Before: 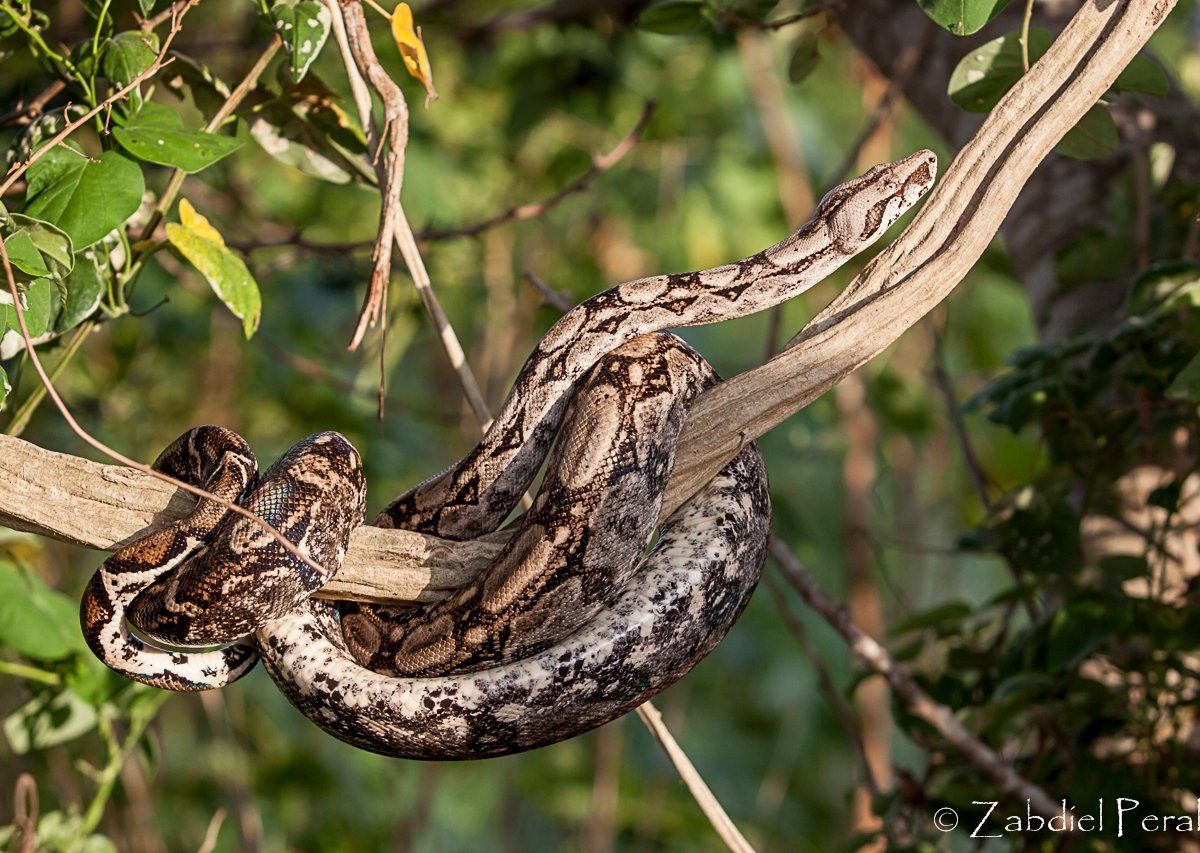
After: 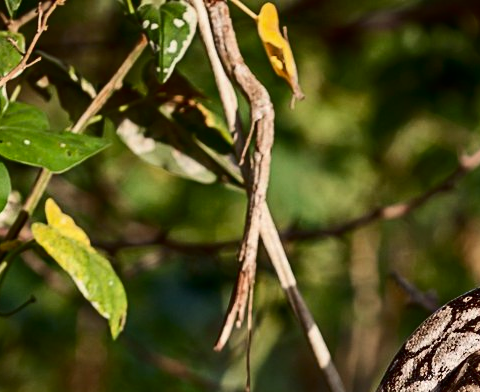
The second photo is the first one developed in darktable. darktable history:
tone curve: curves: ch0 [(0, 0) (0.003, 0.006) (0.011, 0.007) (0.025, 0.01) (0.044, 0.015) (0.069, 0.023) (0.1, 0.031) (0.136, 0.045) (0.177, 0.066) (0.224, 0.098) (0.277, 0.139) (0.335, 0.194) (0.399, 0.254) (0.468, 0.346) (0.543, 0.45) (0.623, 0.56) (0.709, 0.667) (0.801, 0.78) (0.898, 0.891) (1, 1)], color space Lab, independent channels, preserve colors none
crop and rotate: left 11.189%, top 0.045%, right 48.742%, bottom 53.943%
